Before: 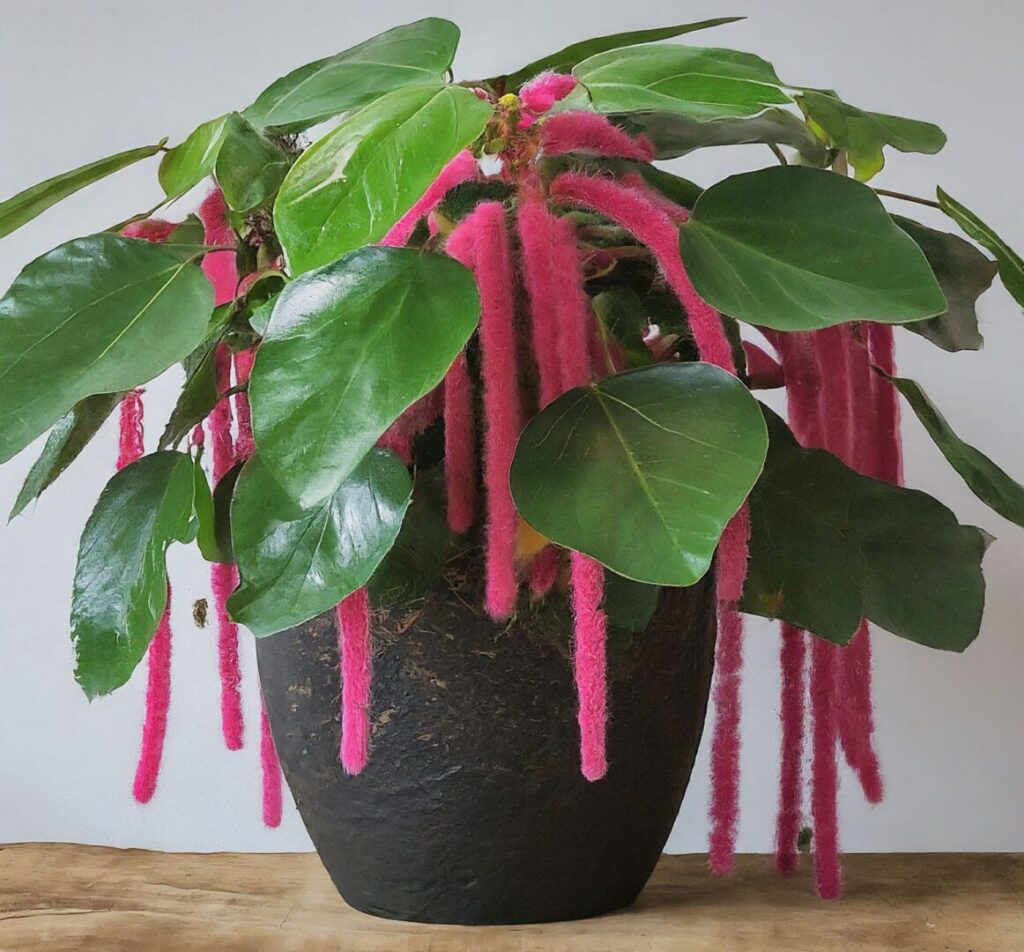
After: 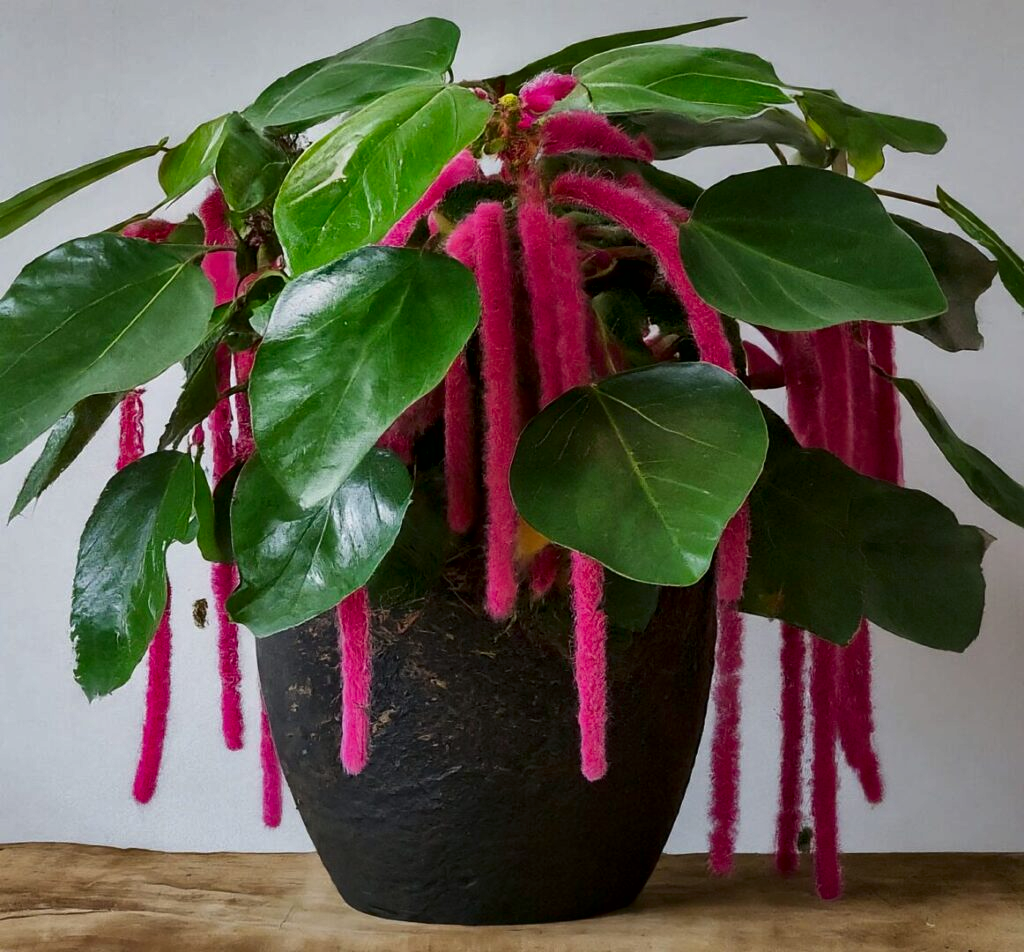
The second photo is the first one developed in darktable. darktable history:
contrast brightness saturation: brightness -0.2, saturation 0.08
local contrast: mode bilateral grid, contrast 20, coarseness 50, detail 141%, midtone range 0.2
